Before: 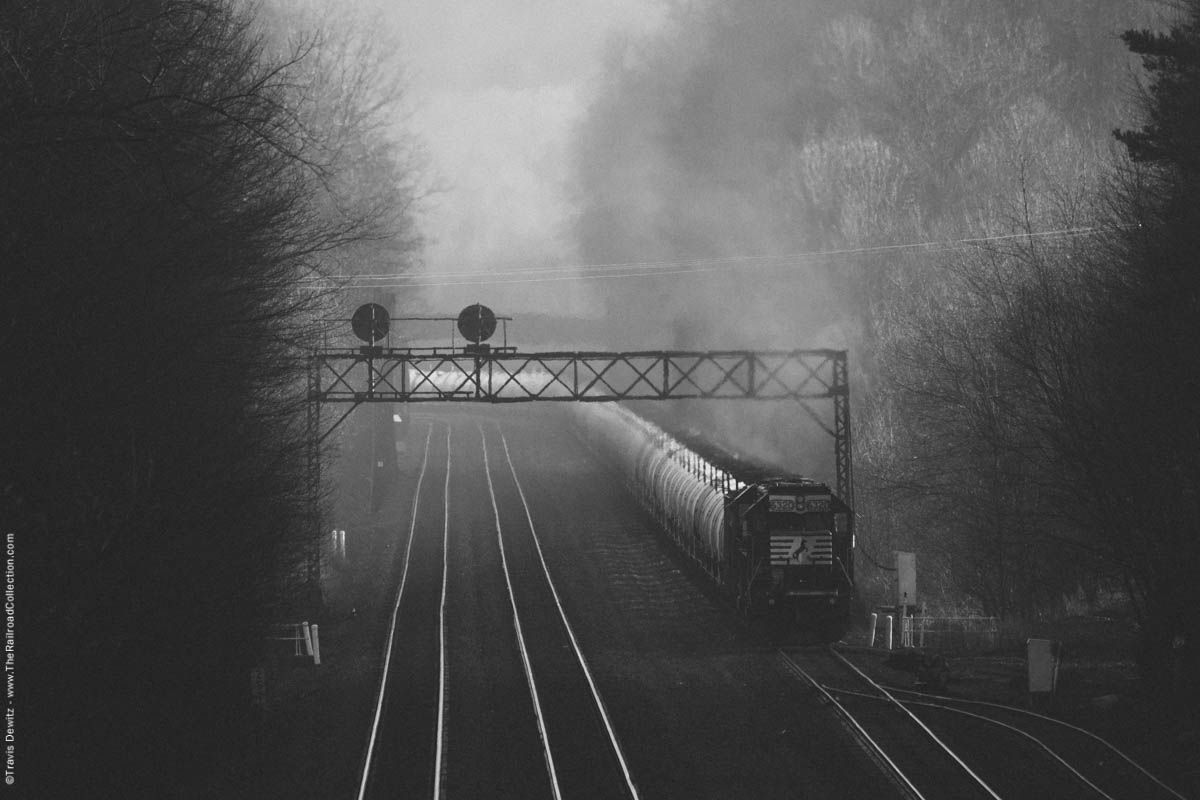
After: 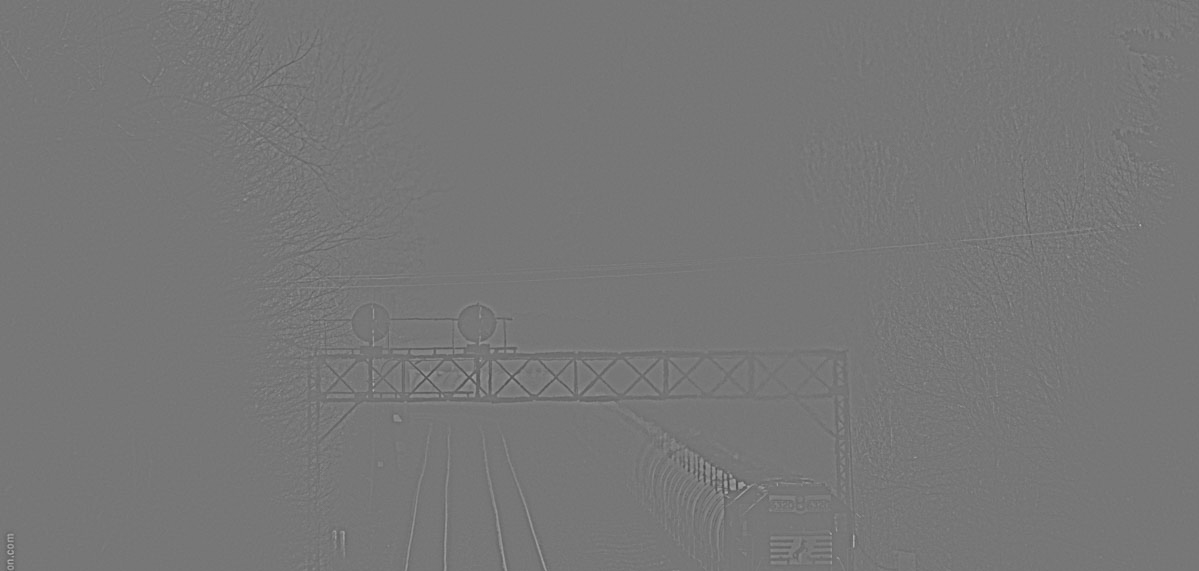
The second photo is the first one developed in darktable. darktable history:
local contrast: detail 130%
crop: bottom 28.576%
highpass: sharpness 9.84%, contrast boost 9.94%
